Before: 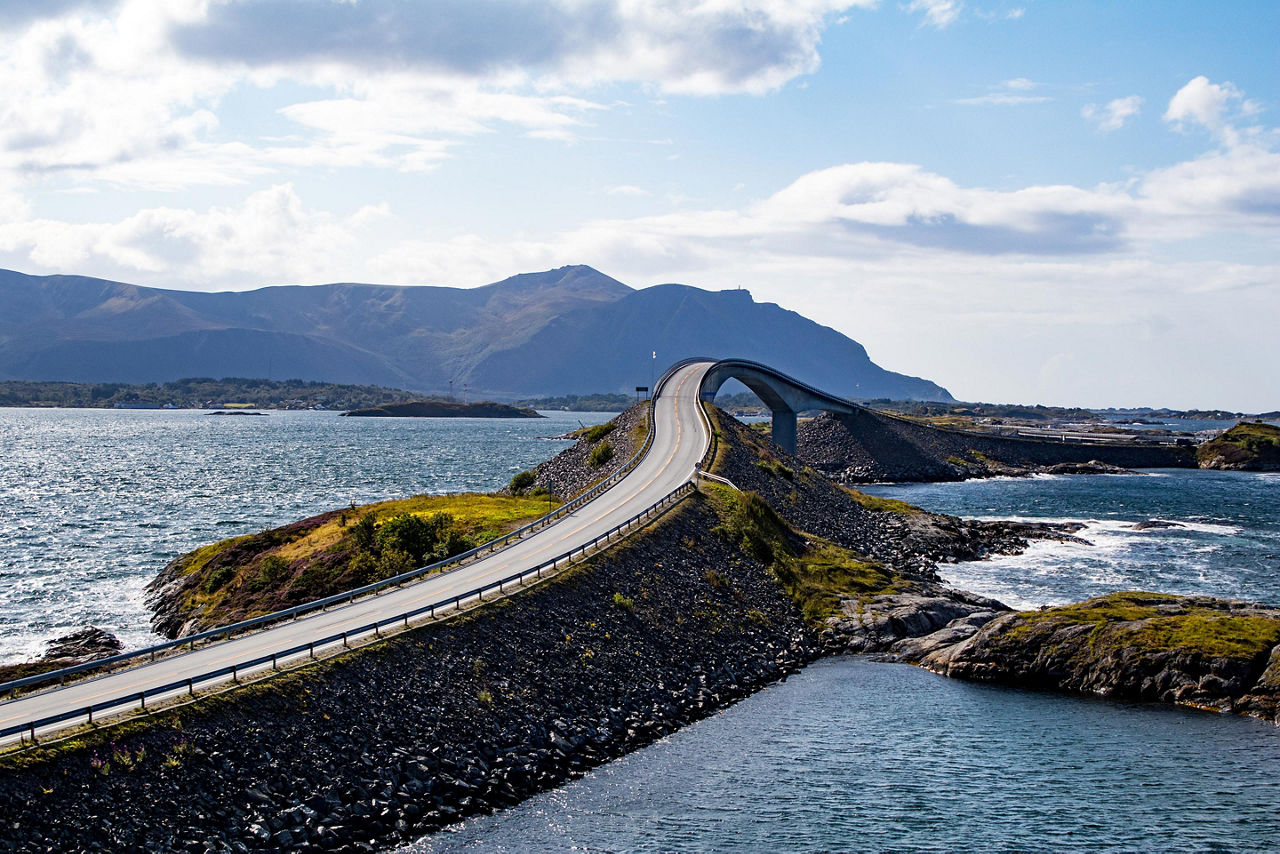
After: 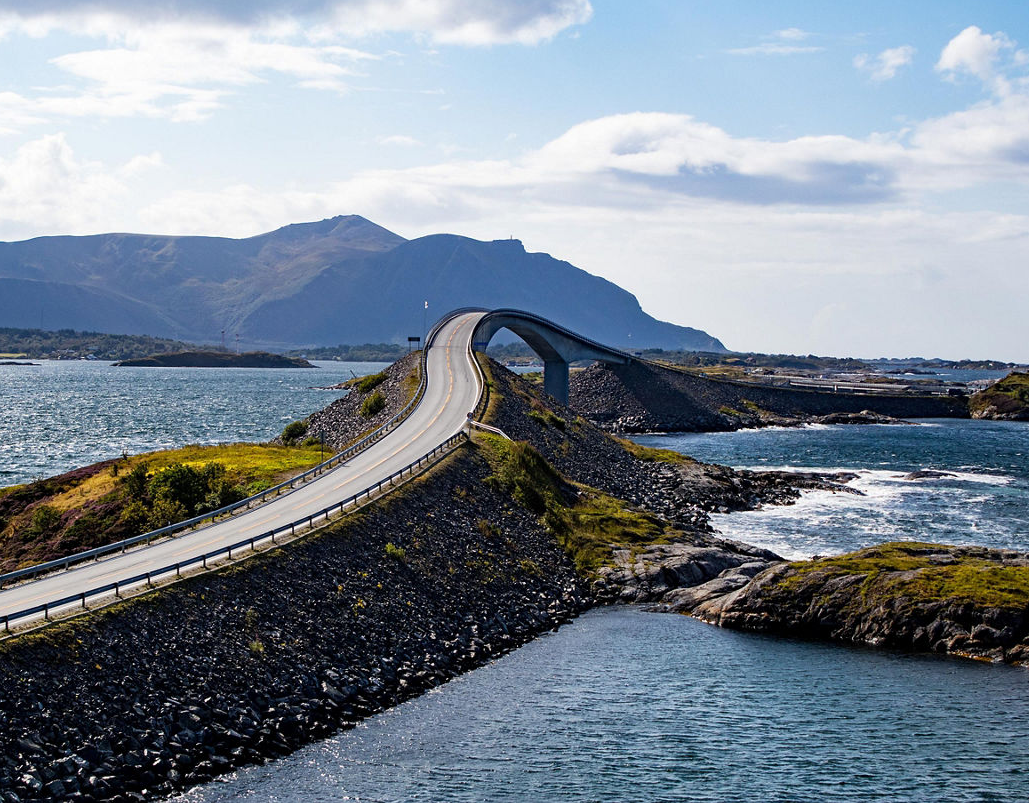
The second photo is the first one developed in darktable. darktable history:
crop and rotate: left 17.862%, top 5.943%, right 1.678%
